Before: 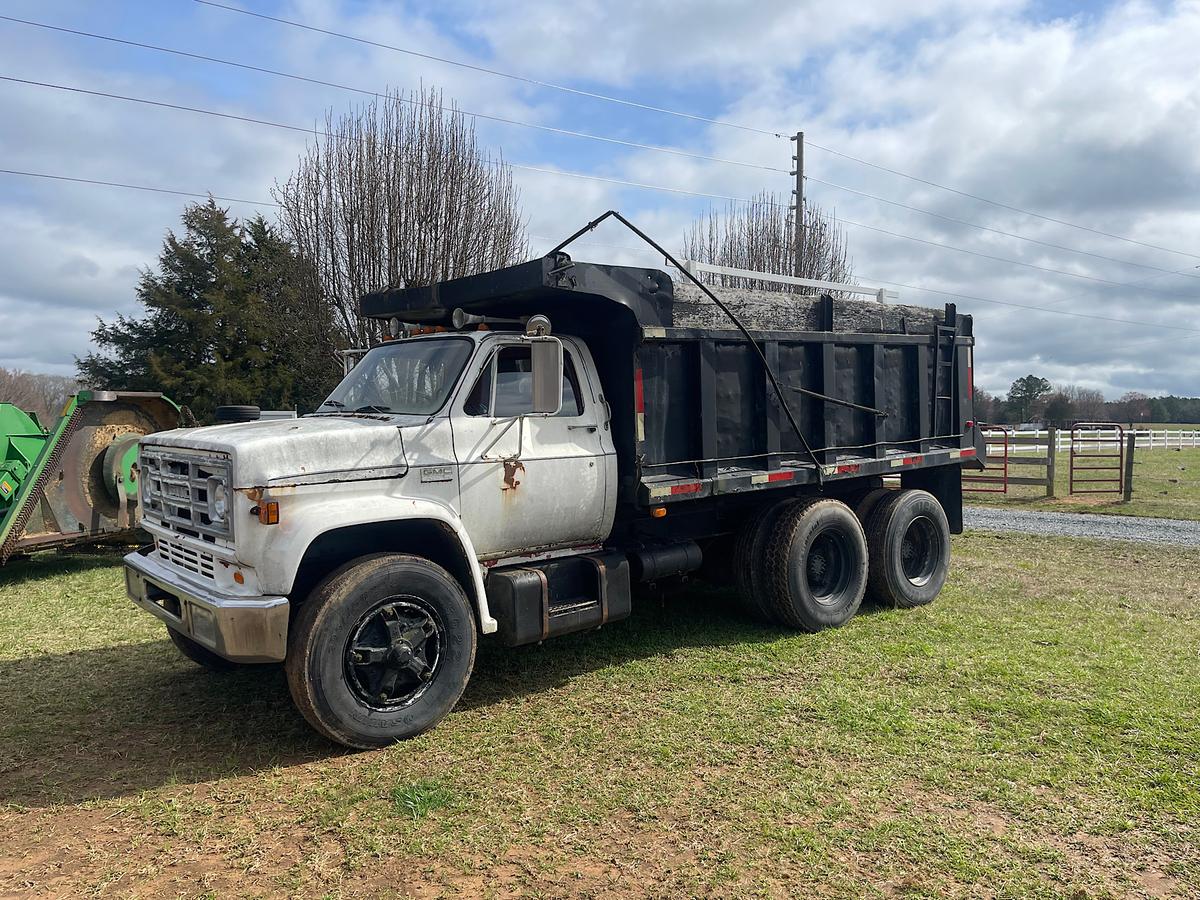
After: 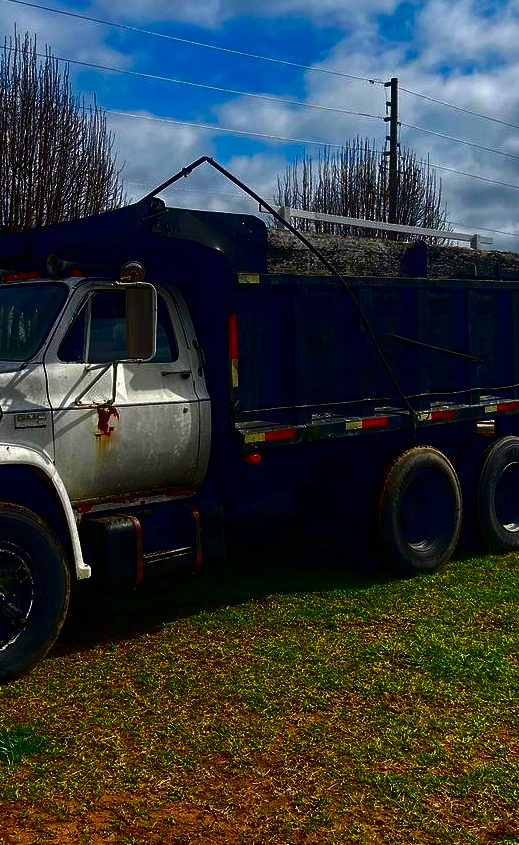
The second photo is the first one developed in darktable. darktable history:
crop: left 33.905%, top 6.032%, right 22.815%
contrast brightness saturation: brightness -0.989, saturation 0.983
